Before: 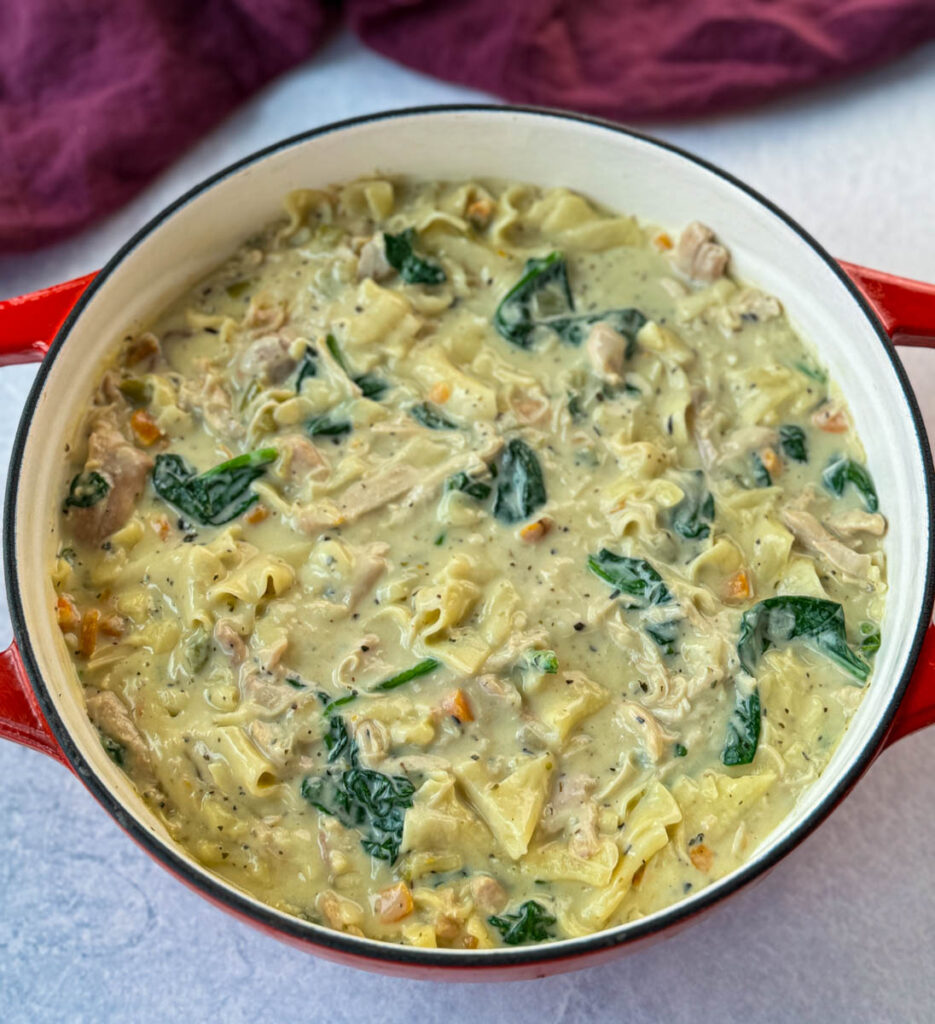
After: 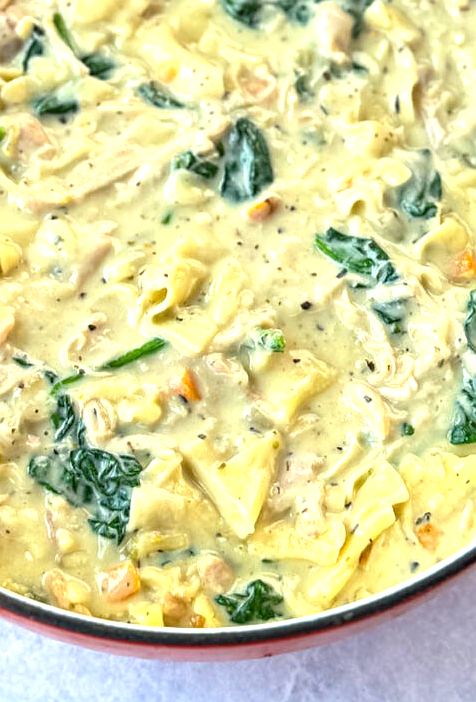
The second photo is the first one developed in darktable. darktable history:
sharpen: radius 1.045
crop and rotate: left 29.22%, top 31.442%, right 19.856%
exposure: exposure 0.94 EV, compensate exposure bias true, compensate highlight preservation false
